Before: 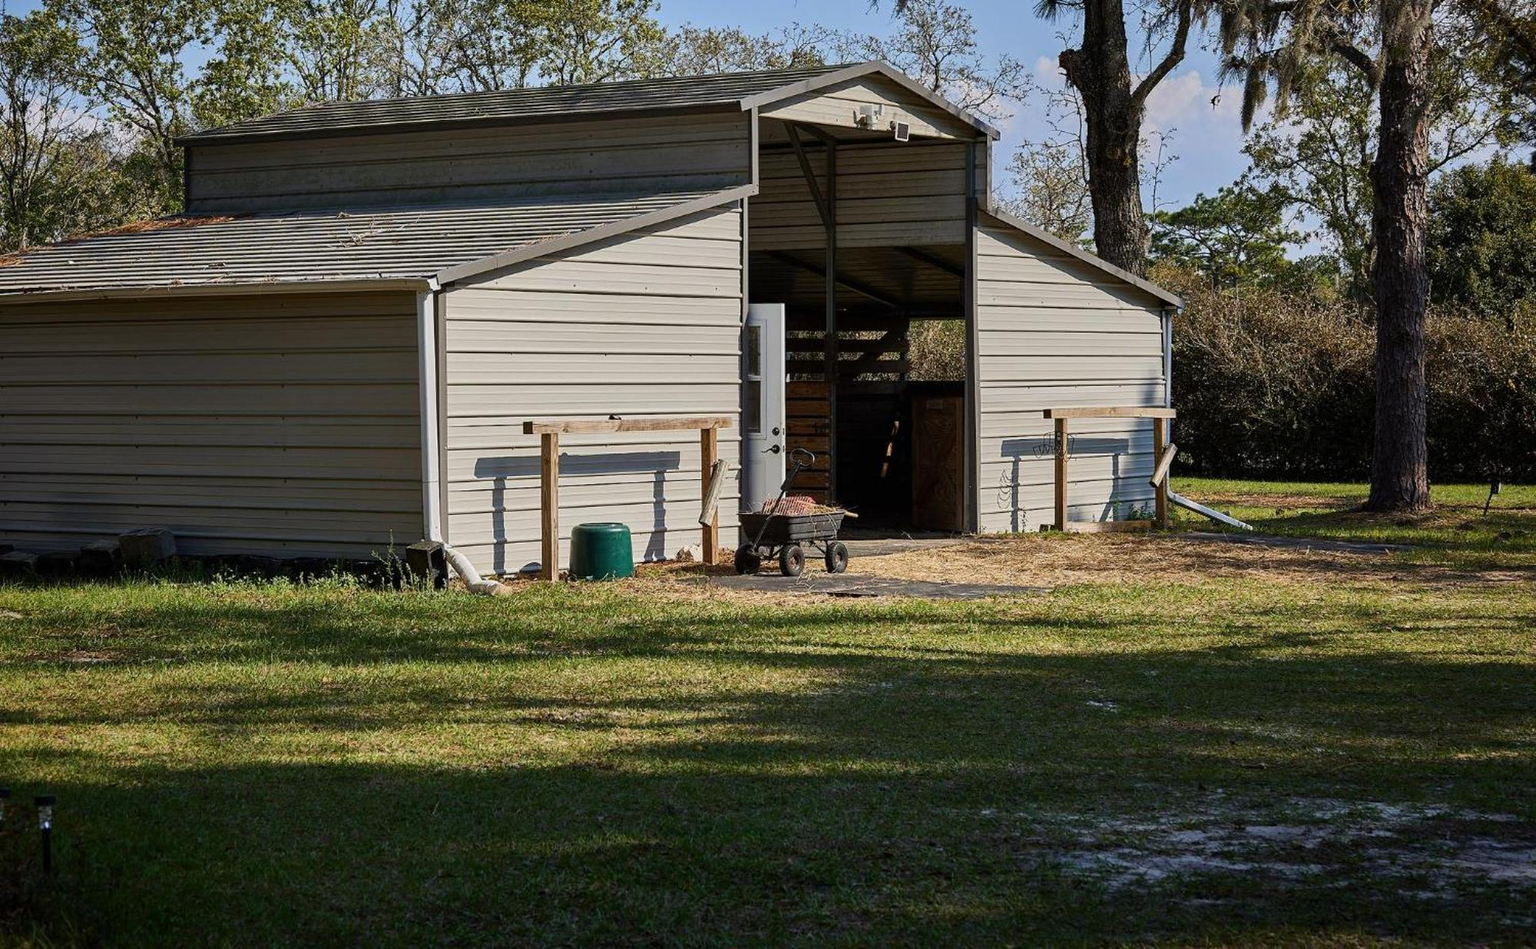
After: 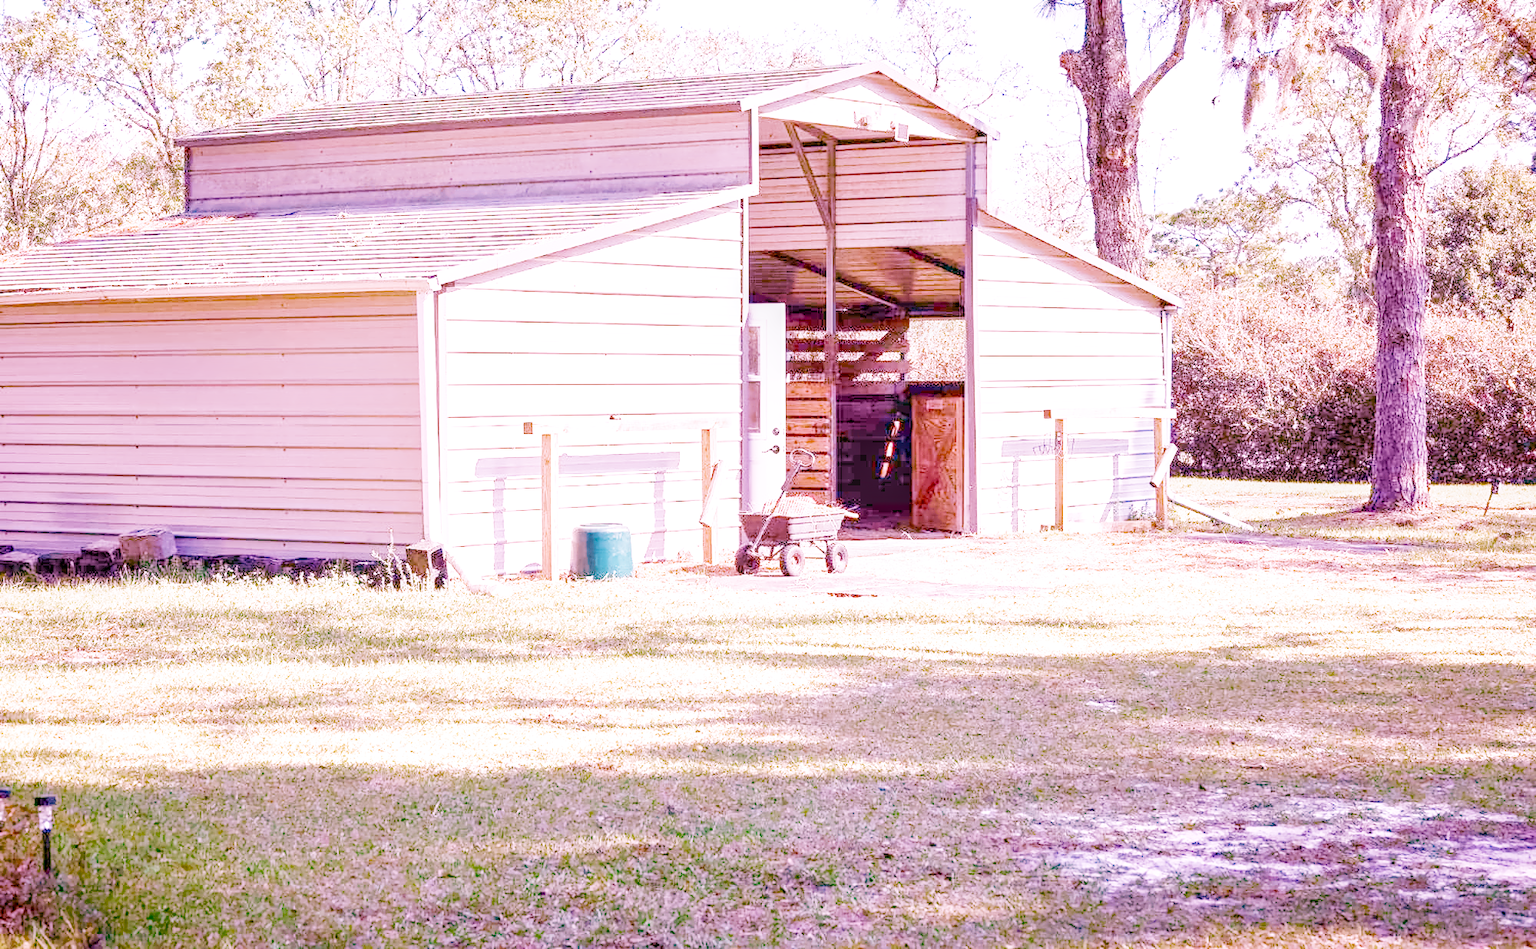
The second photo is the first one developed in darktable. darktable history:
color calibration: illuminant as shot in camera, x 0.37, y 0.382, temperature 4313.32 K
denoise (profiled): preserve shadows 1.52, scattering 0.002, a [-1, 0, 0], compensate highlight preservation false
exposure: black level correction 0, exposure 1.45 EV, compensate exposure bias true, compensate highlight preservation false
lens correction: scale 1, crop 1, focal 35, aperture 5, distance 0.775, camera "Canon EOS RP", lens "Canon RF 35mm F1.8 MACRO IS STM"
white balance: red 2.229, blue 1.46
color balance rgb "basic colorfulness: natural skin": perceptual saturation grading › global saturation 20%, perceptual saturation grading › highlights -50%, perceptual saturation grading › shadows 30%
velvia: on, module defaults
local contrast: on, module defaults
filmic rgb: black relative exposure -16 EV, white relative exposure 5.31 EV, hardness 5.9, contrast 1.25, preserve chrominance no, color science v5 (2021)
haze removal: compatibility mode true, adaptive false
highlight reconstruction: on, module defaults
